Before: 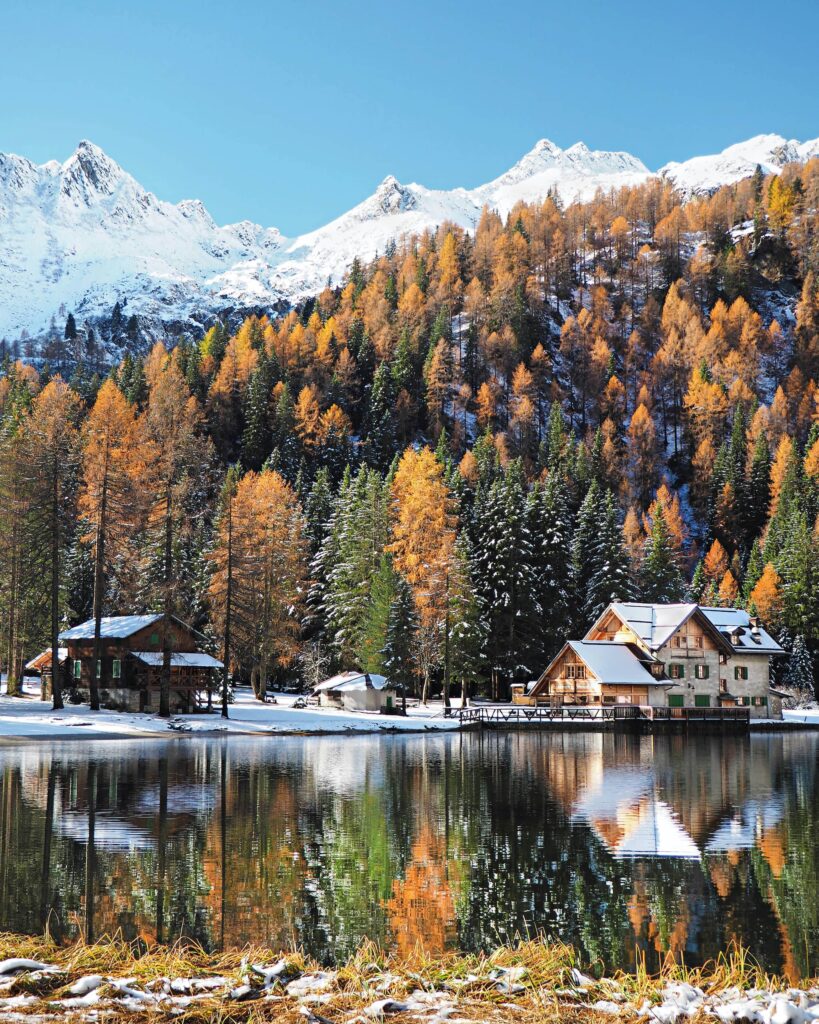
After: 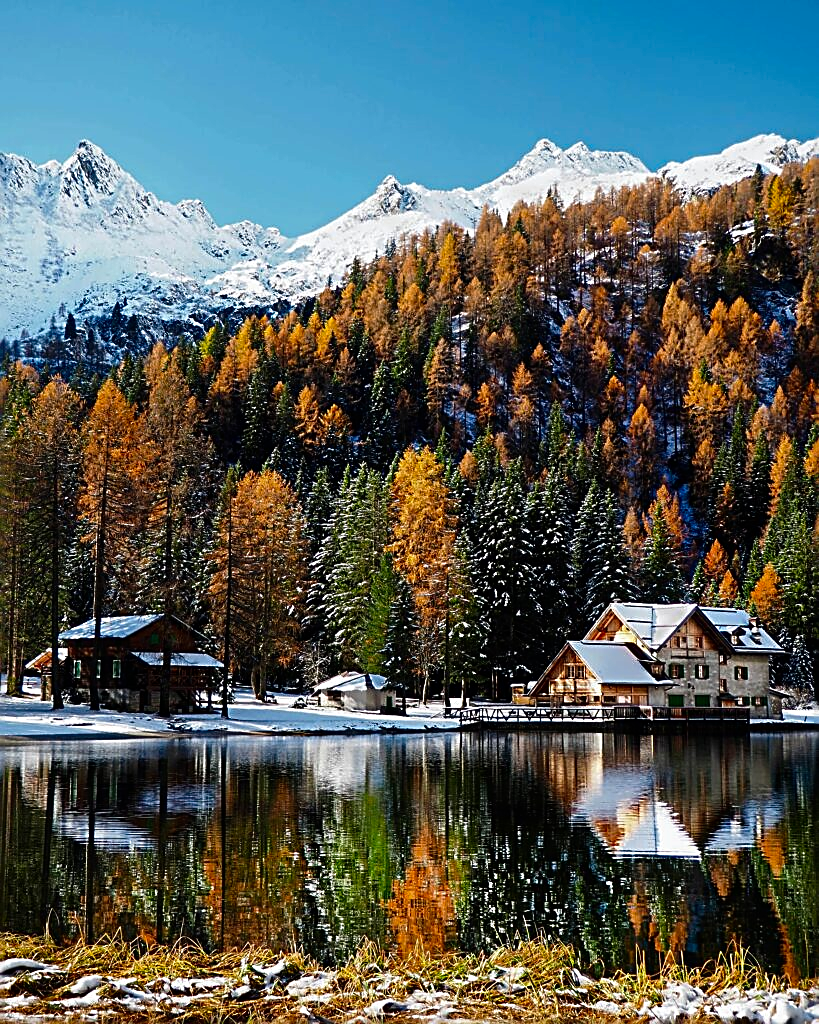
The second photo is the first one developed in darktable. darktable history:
tone curve: curves: ch0 [(0, 0) (0.059, 0.027) (0.162, 0.125) (0.304, 0.279) (0.547, 0.532) (0.828, 0.815) (1, 0.983)]; ch1 [(0, 0) (0.23, 0.166) (0.34, 0.308) (0.371, 0.337) (0.429, 0.411) (0.477, 0.462) (0.499, 0.498) (0.529, 0.537) (0.559, 0.582) (0.743, 0.798) (1, 1)]; ch2 [(0, 0) (0.431, 0.414) (0.498, 0.503) (0.524, 0.528) (0.568, 0.546) (0.6, 0.597) (0.634, 0.645) (0.728, 0.742) (1, 1)], preserve colors none
contrast brightness saturation: brightness -0.251, saturation 0.202
sharpen: amount 0.899
color correction: highlights b* 0.027, saturation 0.979
